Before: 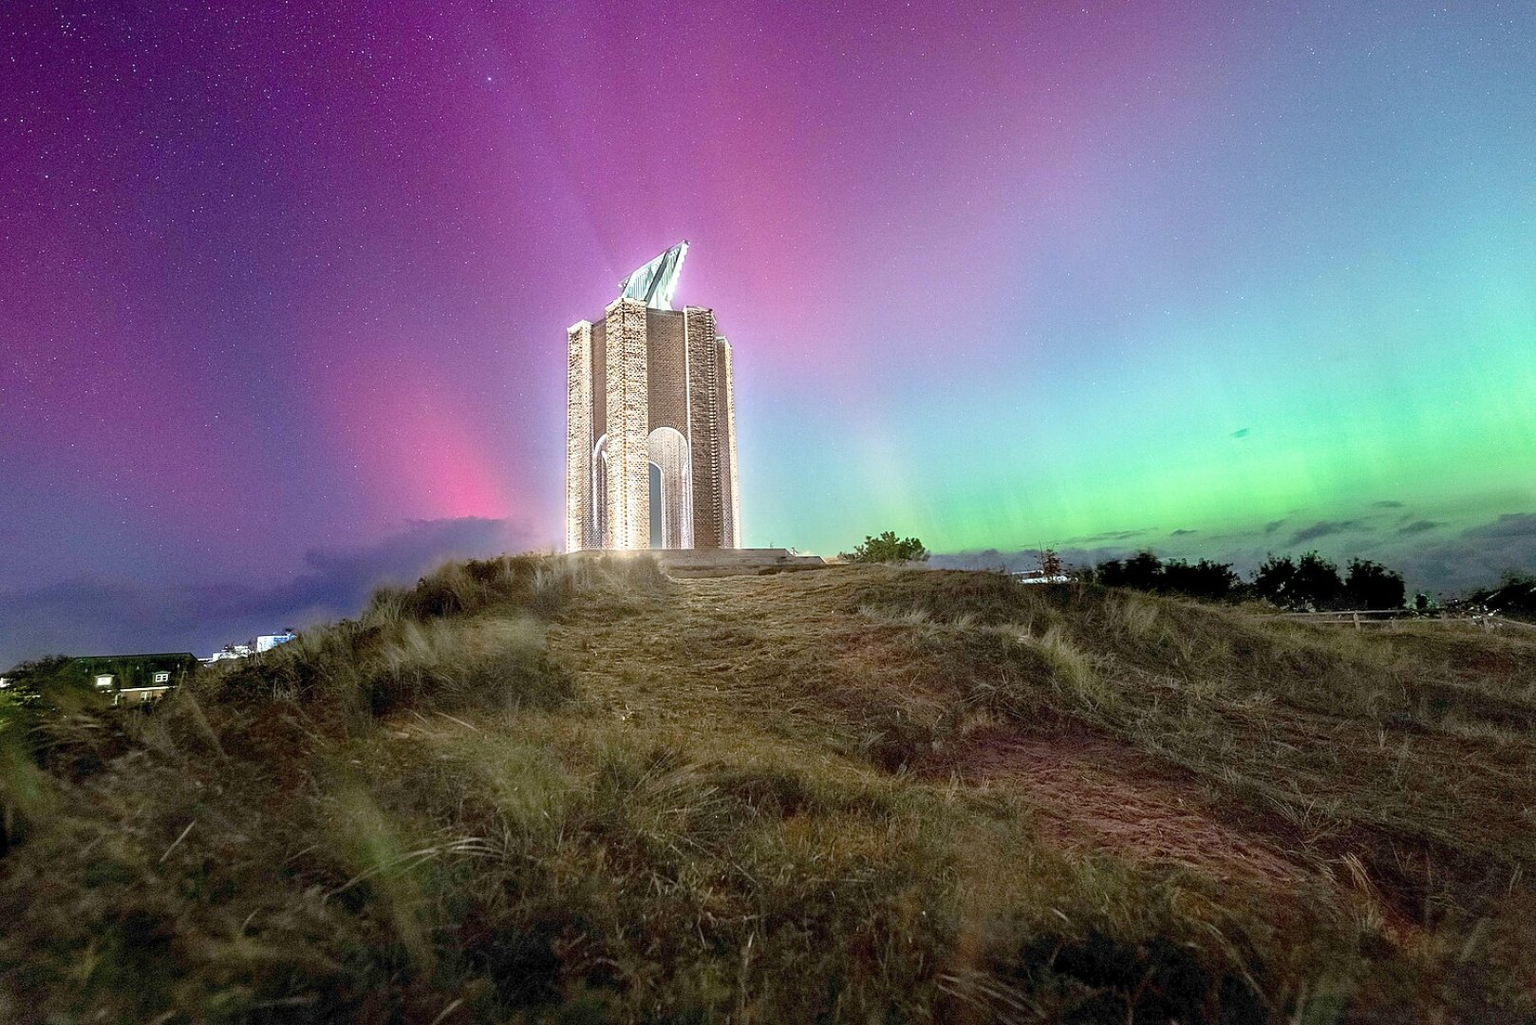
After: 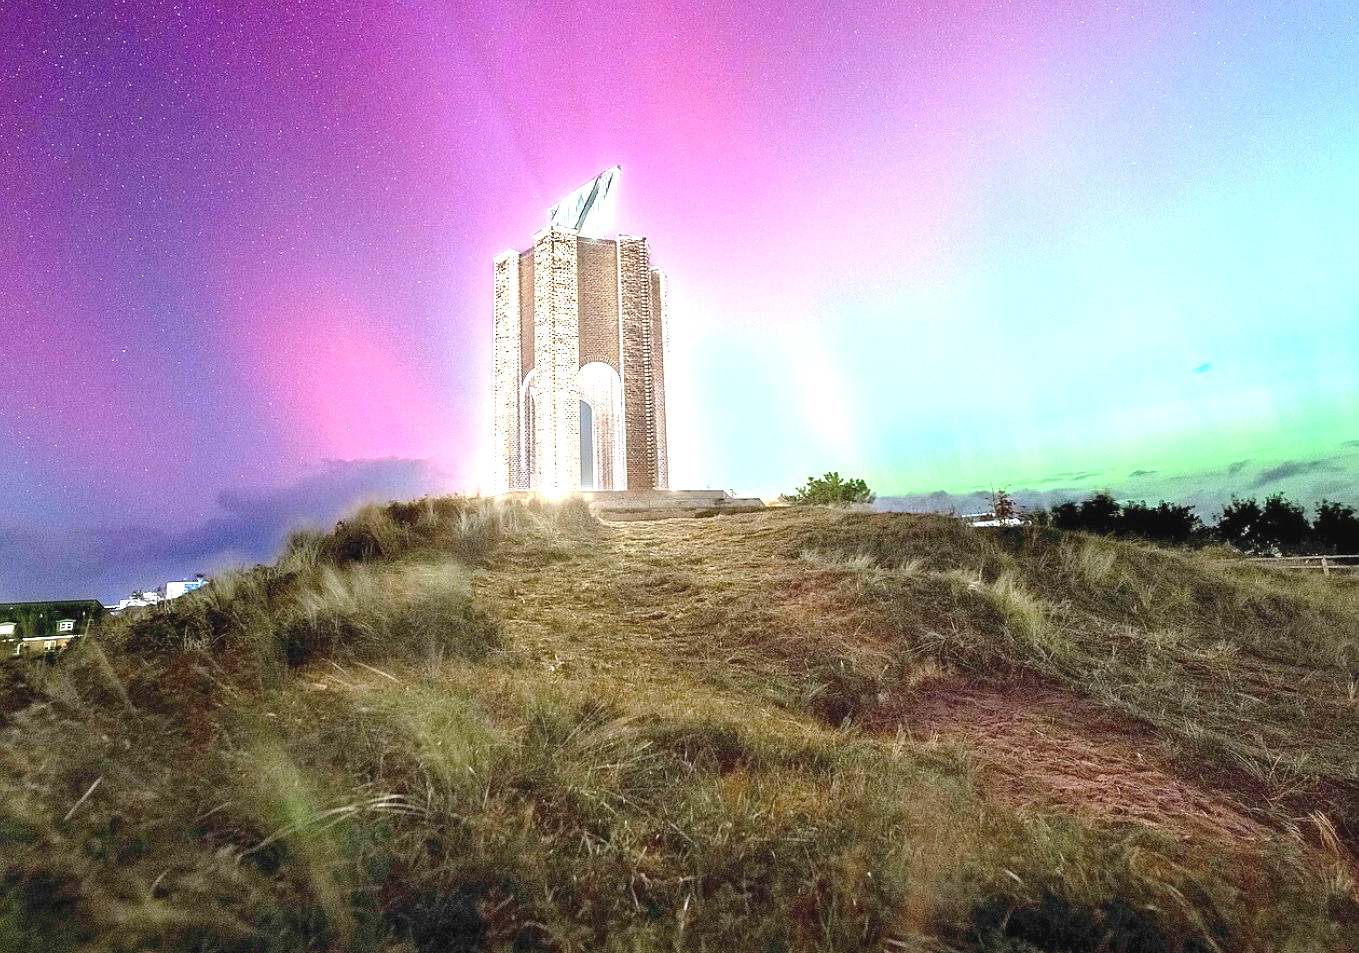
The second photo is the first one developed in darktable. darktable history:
crop: left 6.446%, top 8.188%, right 9.538%, bottom 3.548%
exposure: black level correction -0.002, exposure 1.115 EV, compensate highlight preservation false
